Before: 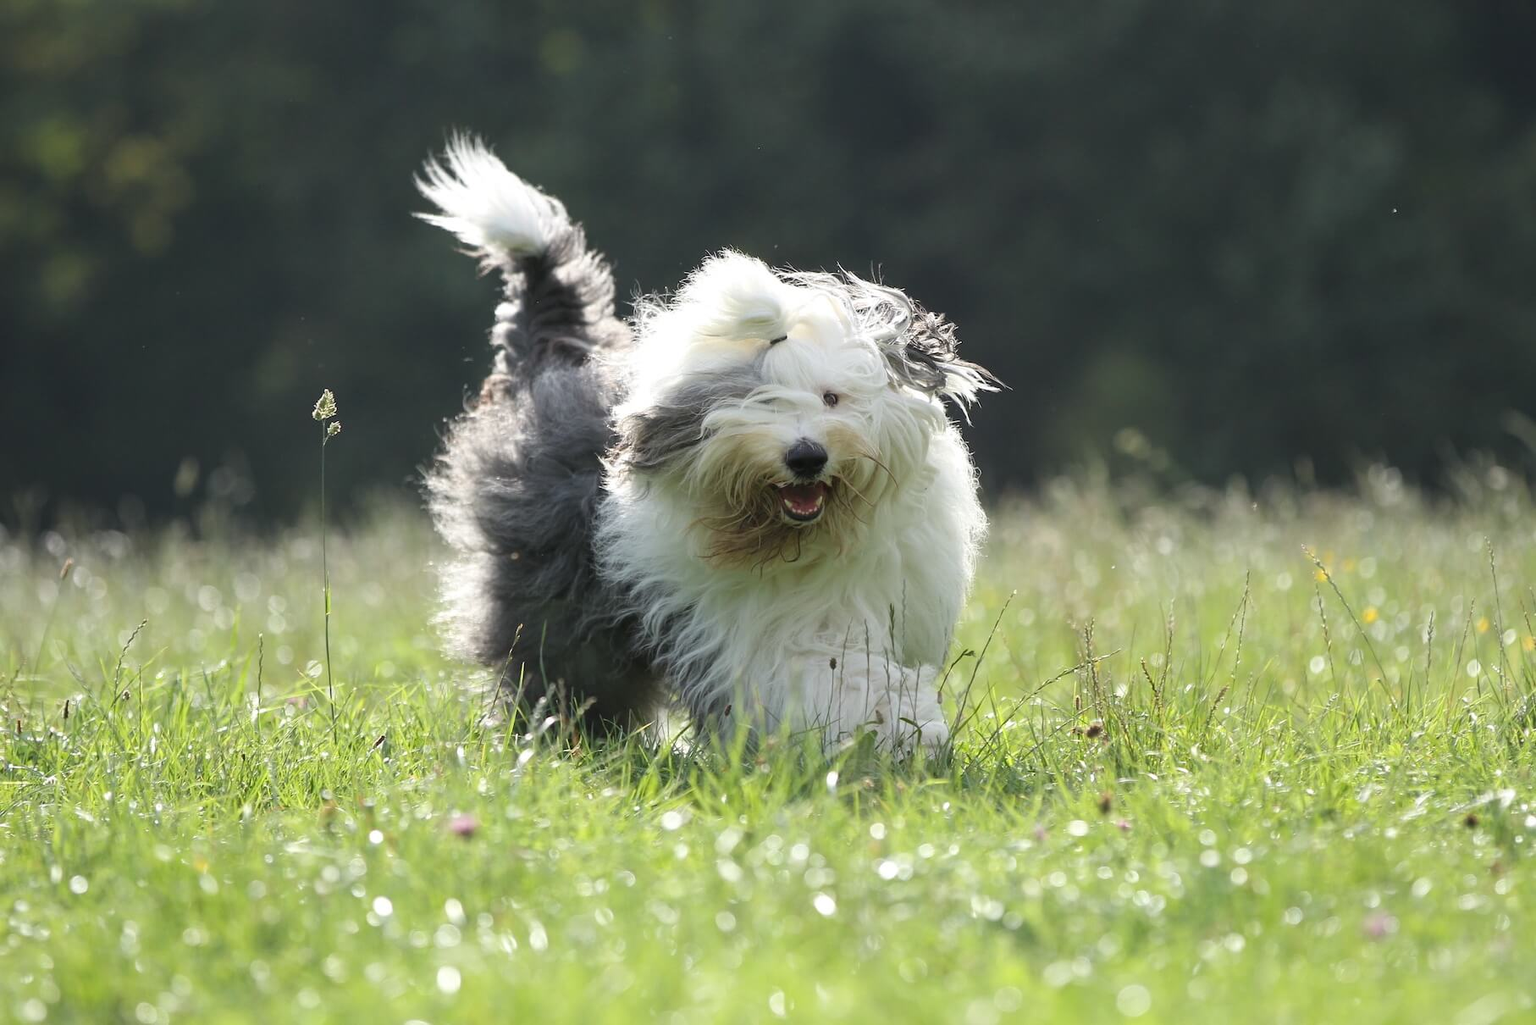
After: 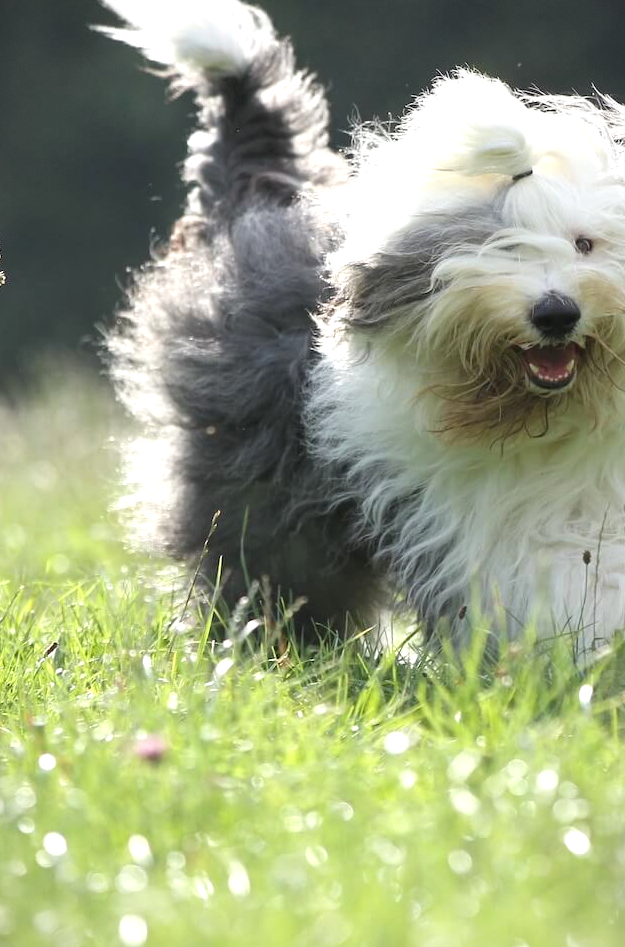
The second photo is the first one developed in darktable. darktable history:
crop and rotate: left 21.92%, top 18.741%, right 43.6%, bottom 2.984%
exposure: exposure 0.378 EV, compensate exposure bias true, compensate highlight preservation false
vignetting: fall-off radius 62.73%, brightness -0.404, saturation -0.296, dithering 8-bit output, unbound false
